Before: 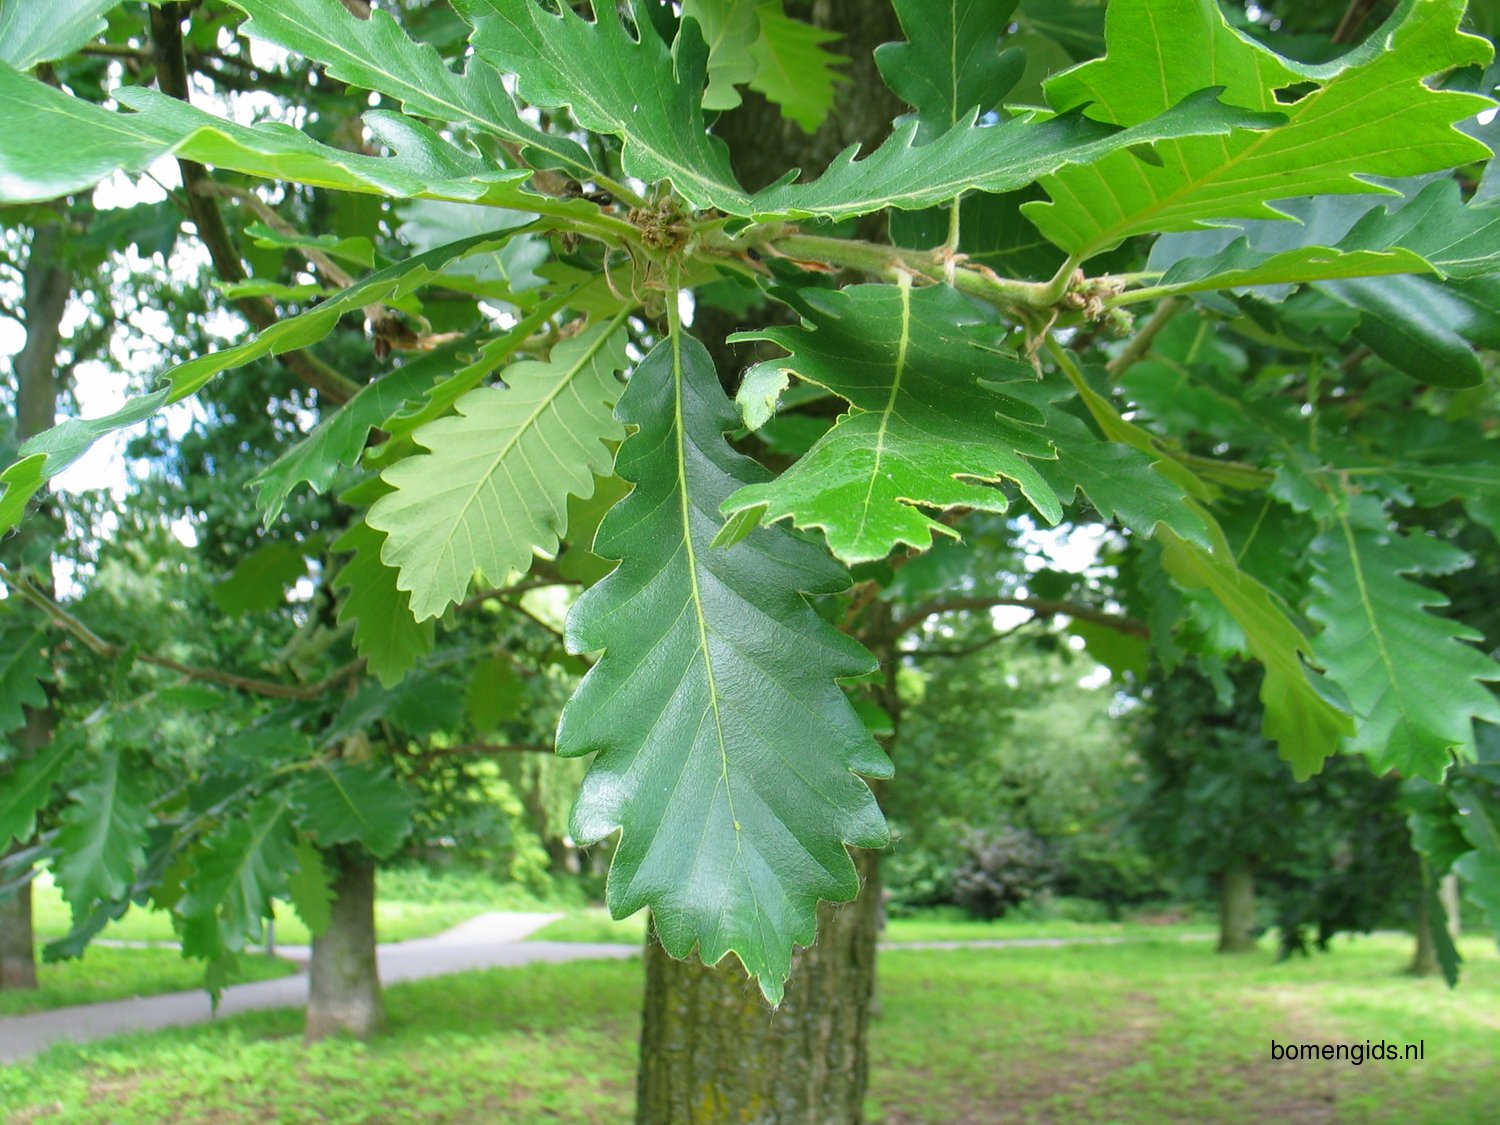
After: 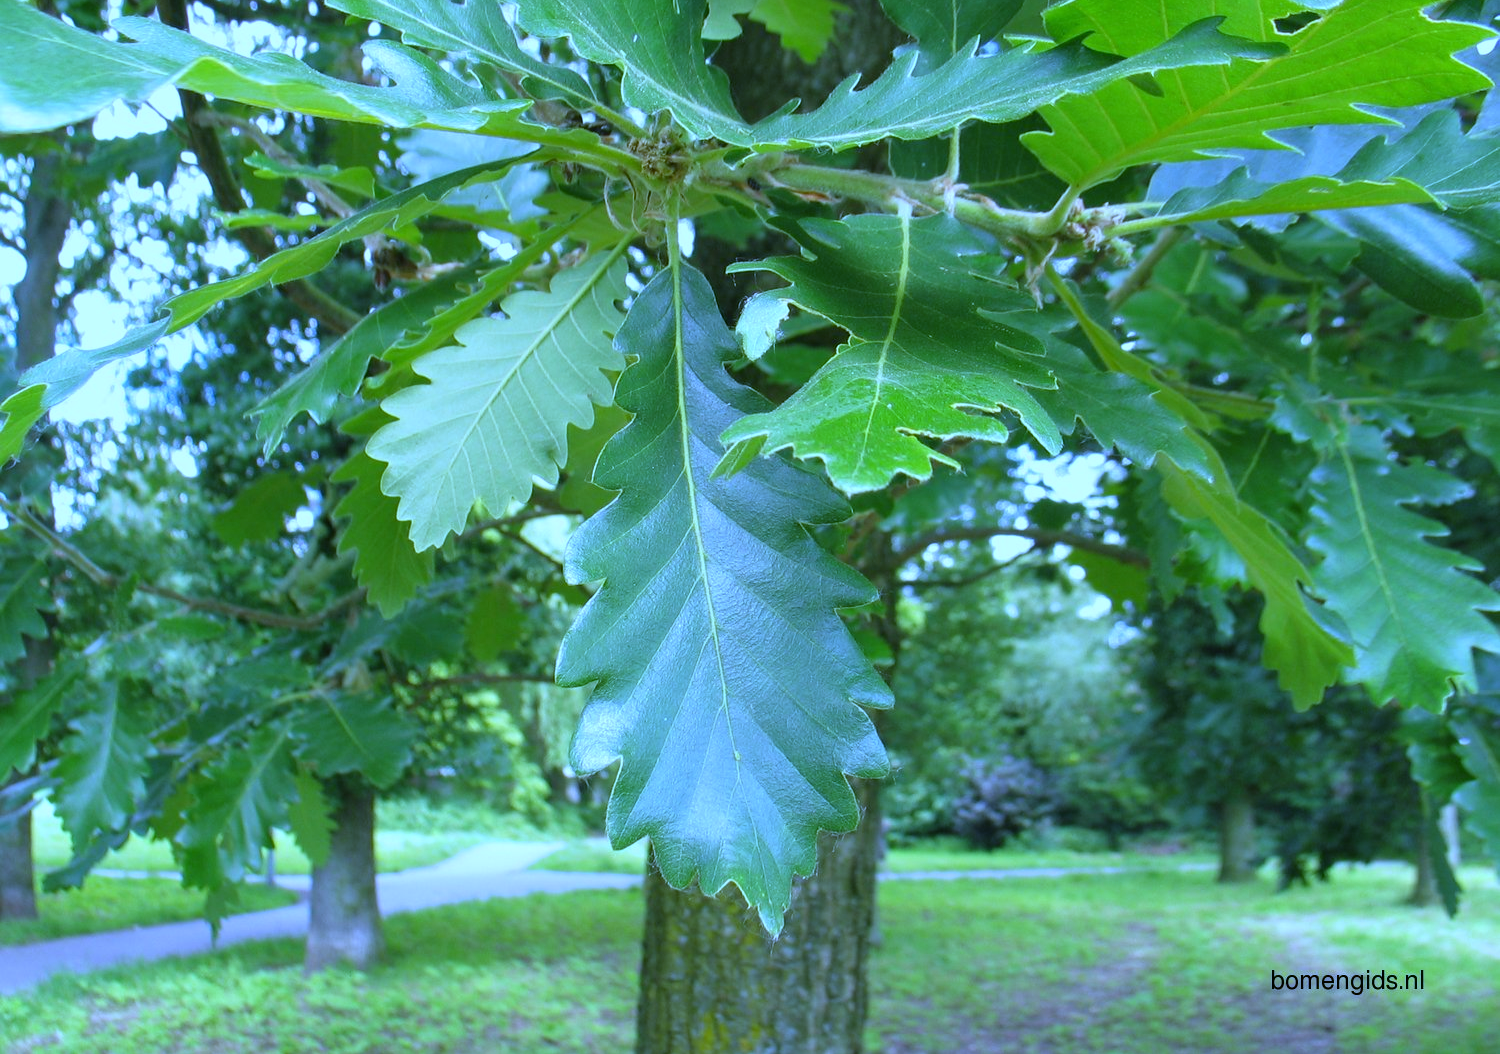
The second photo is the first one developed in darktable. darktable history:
crop and rotate: top 6.25%
white balance: red 0.766, blue 1.537
